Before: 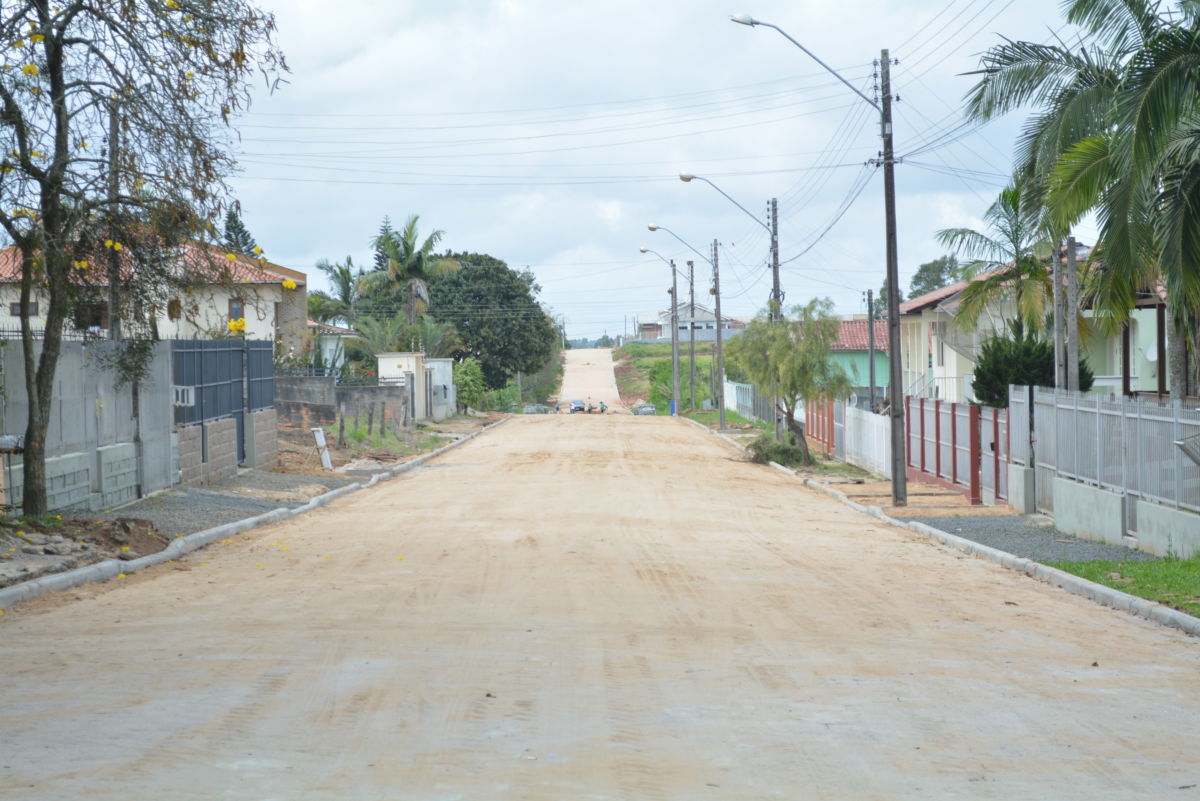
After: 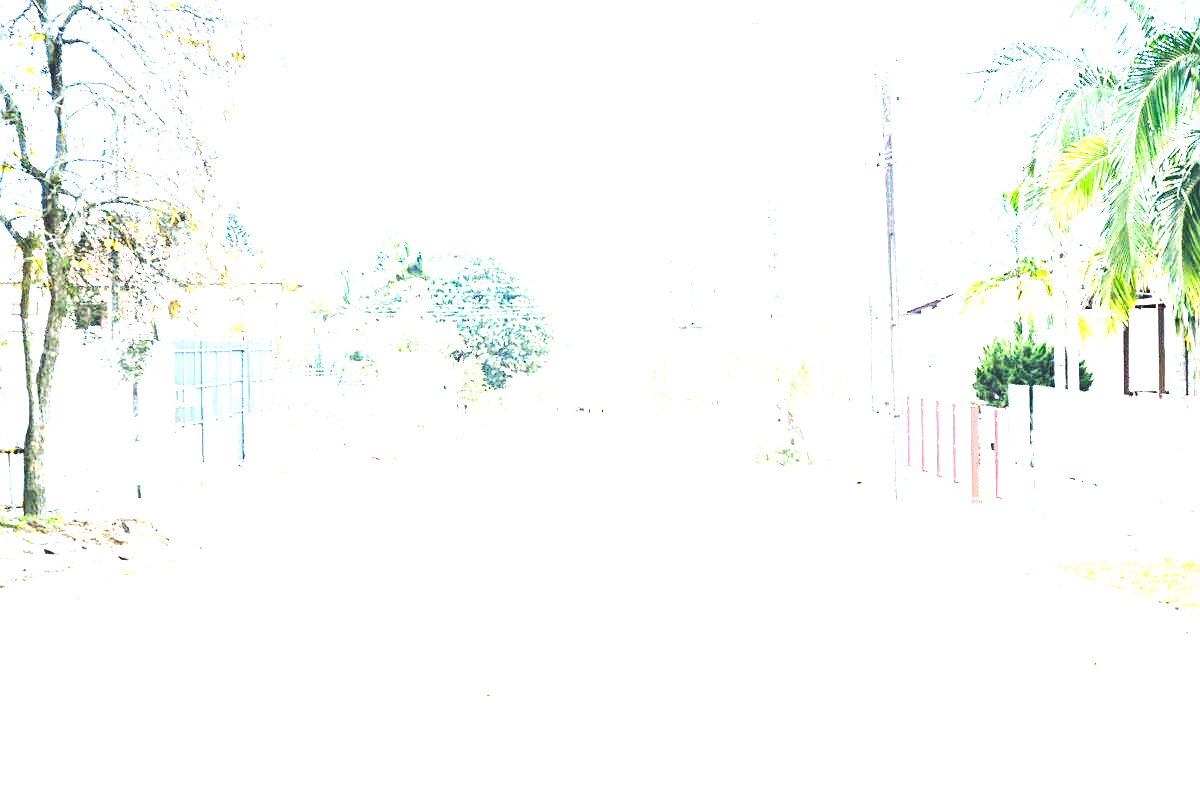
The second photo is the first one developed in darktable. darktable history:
sharpen: on, module defaults
levels: levels [0.012, 0.367, 0.697]
exposure: black level correction 0.001, exposure 1.398 EV, compensate highlight preservation false
base curve: curves: ch0 [(0, 0) (0.032, 0.037) (0.105, 0.228) (0.435, 0.76) (0.856, 0.983) (1, 1)], preserve colors none
